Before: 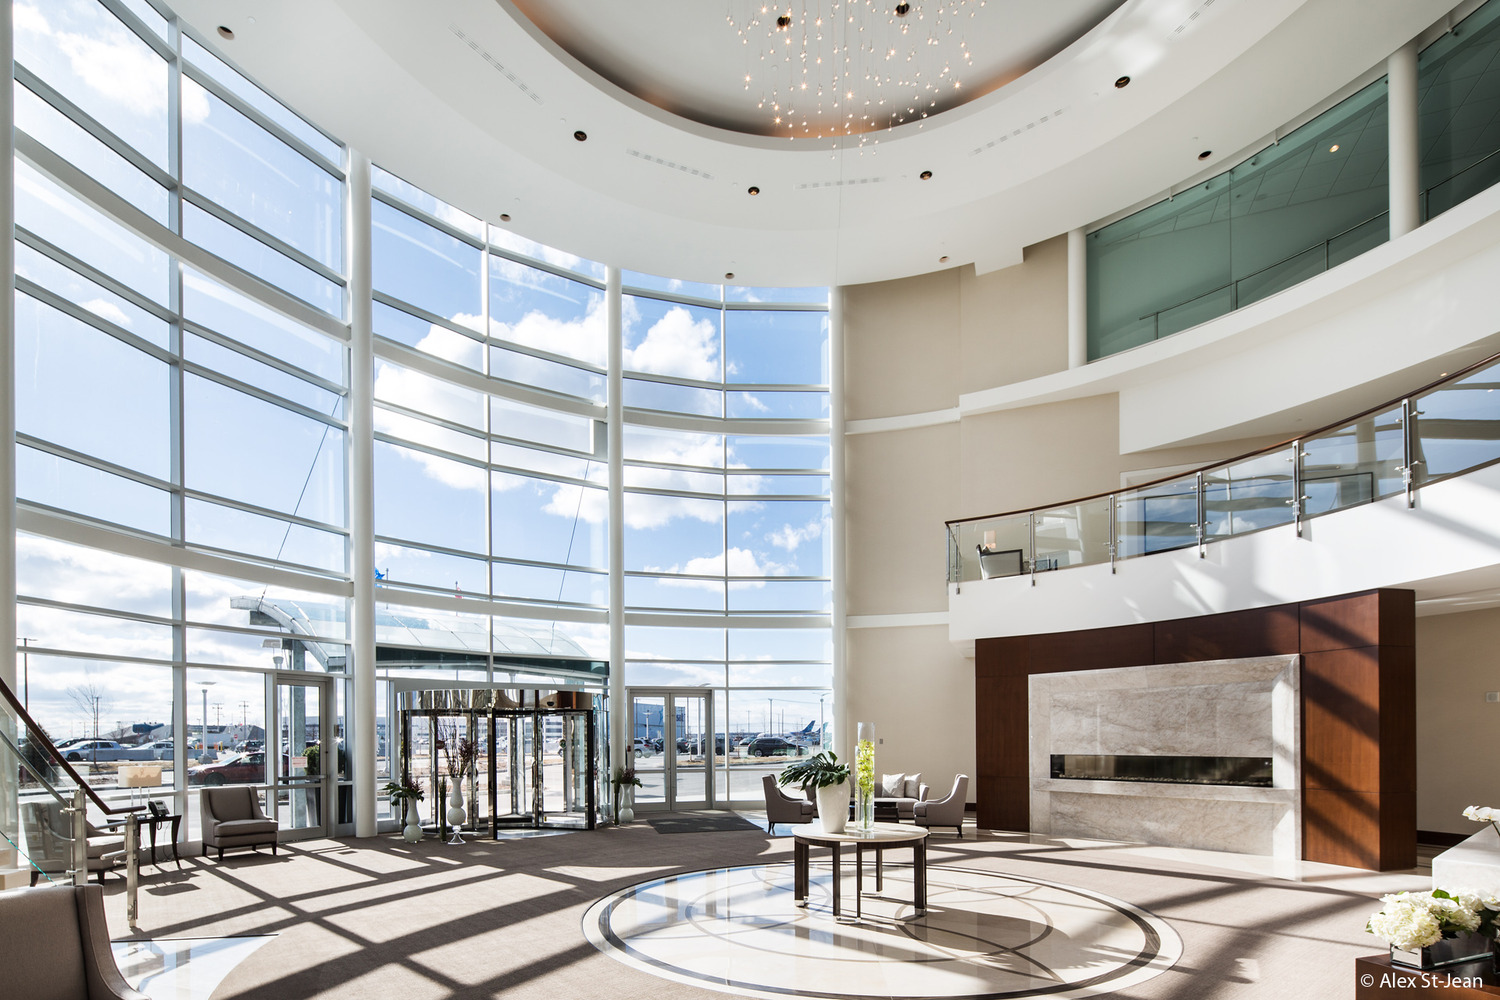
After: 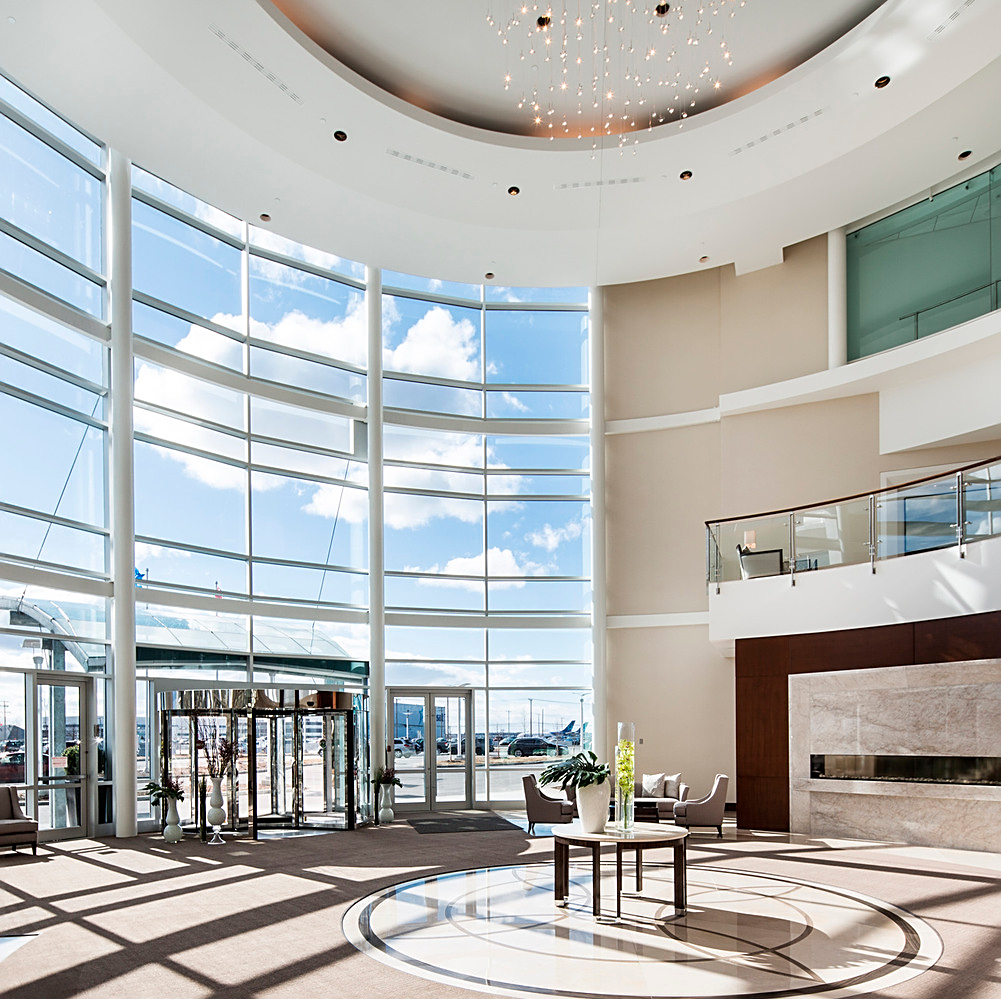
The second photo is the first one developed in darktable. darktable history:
crop and rotate: left 16.072%, right 17.165%
sharpen: on, module defaults
